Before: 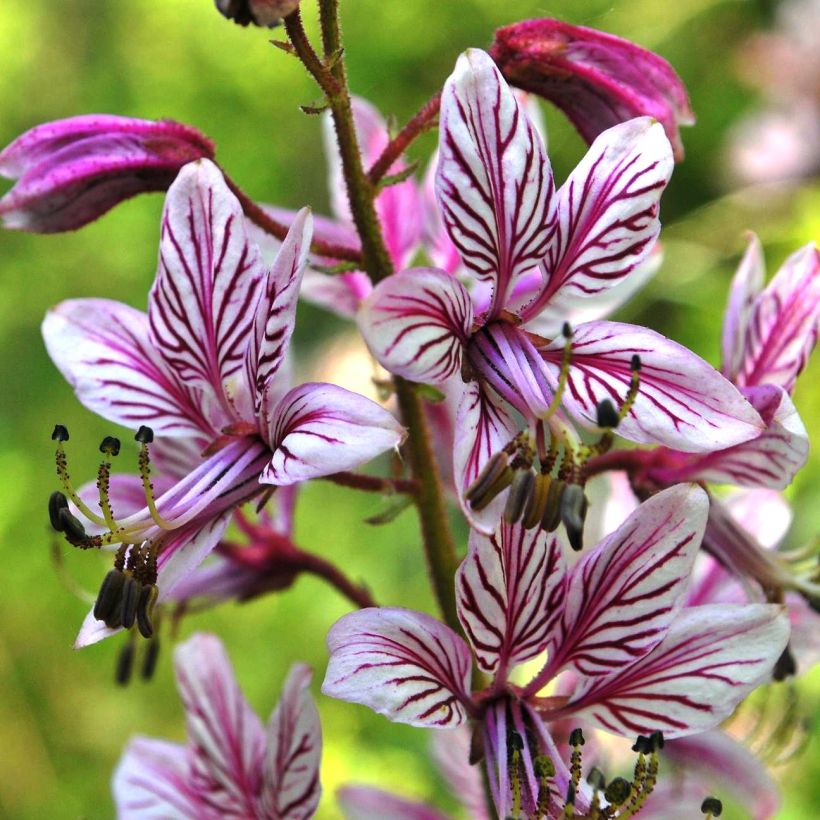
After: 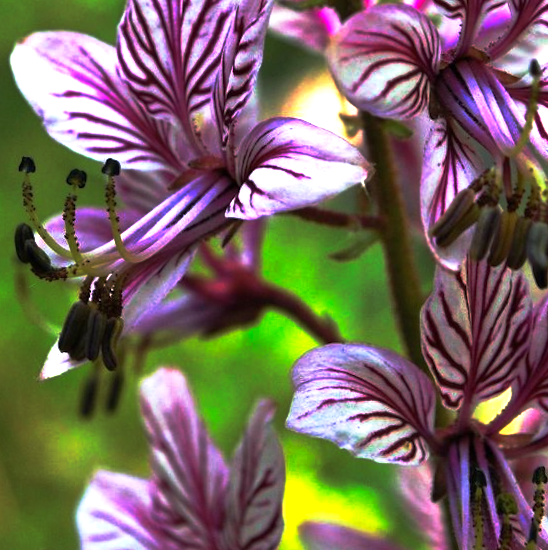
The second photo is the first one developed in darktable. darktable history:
exposure: exposure 0.468 EV, compensate highlight preservation false
velvia: strength 15.6%
base curve: curves: ch0 [(0, 0) (0.564, 0.291) (0.802, 0.731) (1, 1)], preserve colors none
crop and rotate: angle -0.692°, left 3.568%, top 32.06%, right 28.758%
